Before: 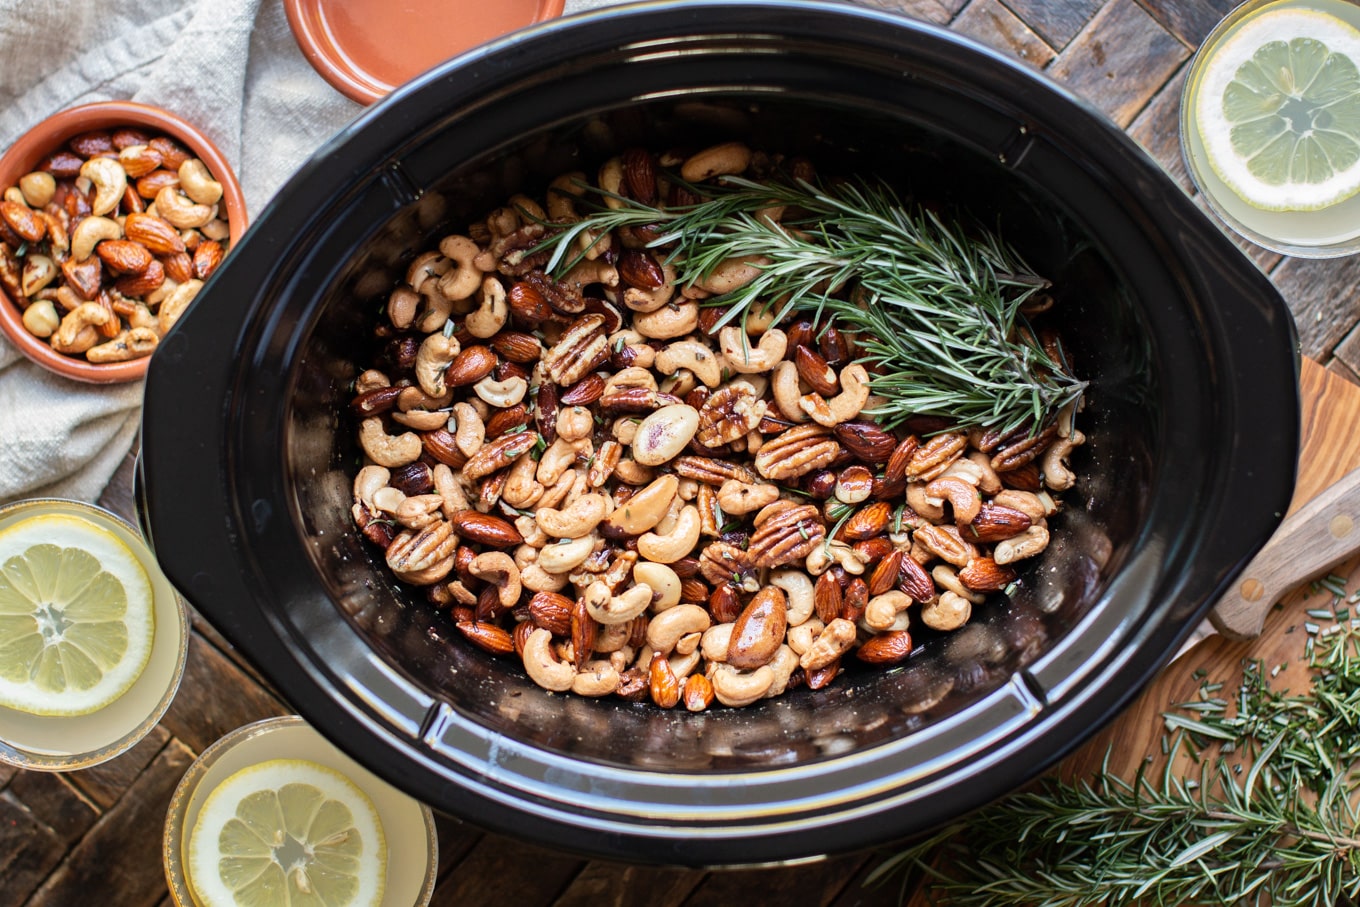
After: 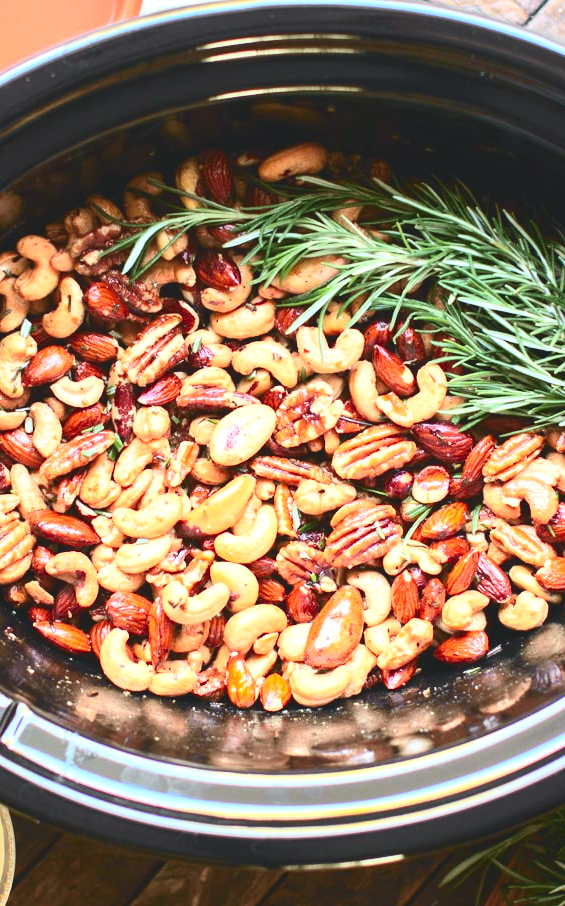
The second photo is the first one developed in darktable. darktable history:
crop: left 31.129%, right 27.254%
exposure: black level correction 0, exposure 1.194 EV, compensate highlight preservation false
tone curve: curves: ch0 [(0, 0.11) (0.181, 0.223) (0.405, 0.46) (0.456, 0.528) (0.634, 0.728) (0.877, 0.89) (0.984, 0.935)]; ch1 [(0, 0.052) (0.443, 0.43) (0.492, 0.485) (0.566, 0.579) (0.595, 0.625) (0.608, 0.654) (0.65, 0.708) (1, 0.961)]; ch2 [(0, 0) (0.33, 0.301) (0.421, 0.443) (0.447, 0.489) (0.495, 0.492) (0.537, 0.57) (0.586, 0.591) (0.663, 0.686) (1, 1)], color space Lab, independent channels, preserve colors none
